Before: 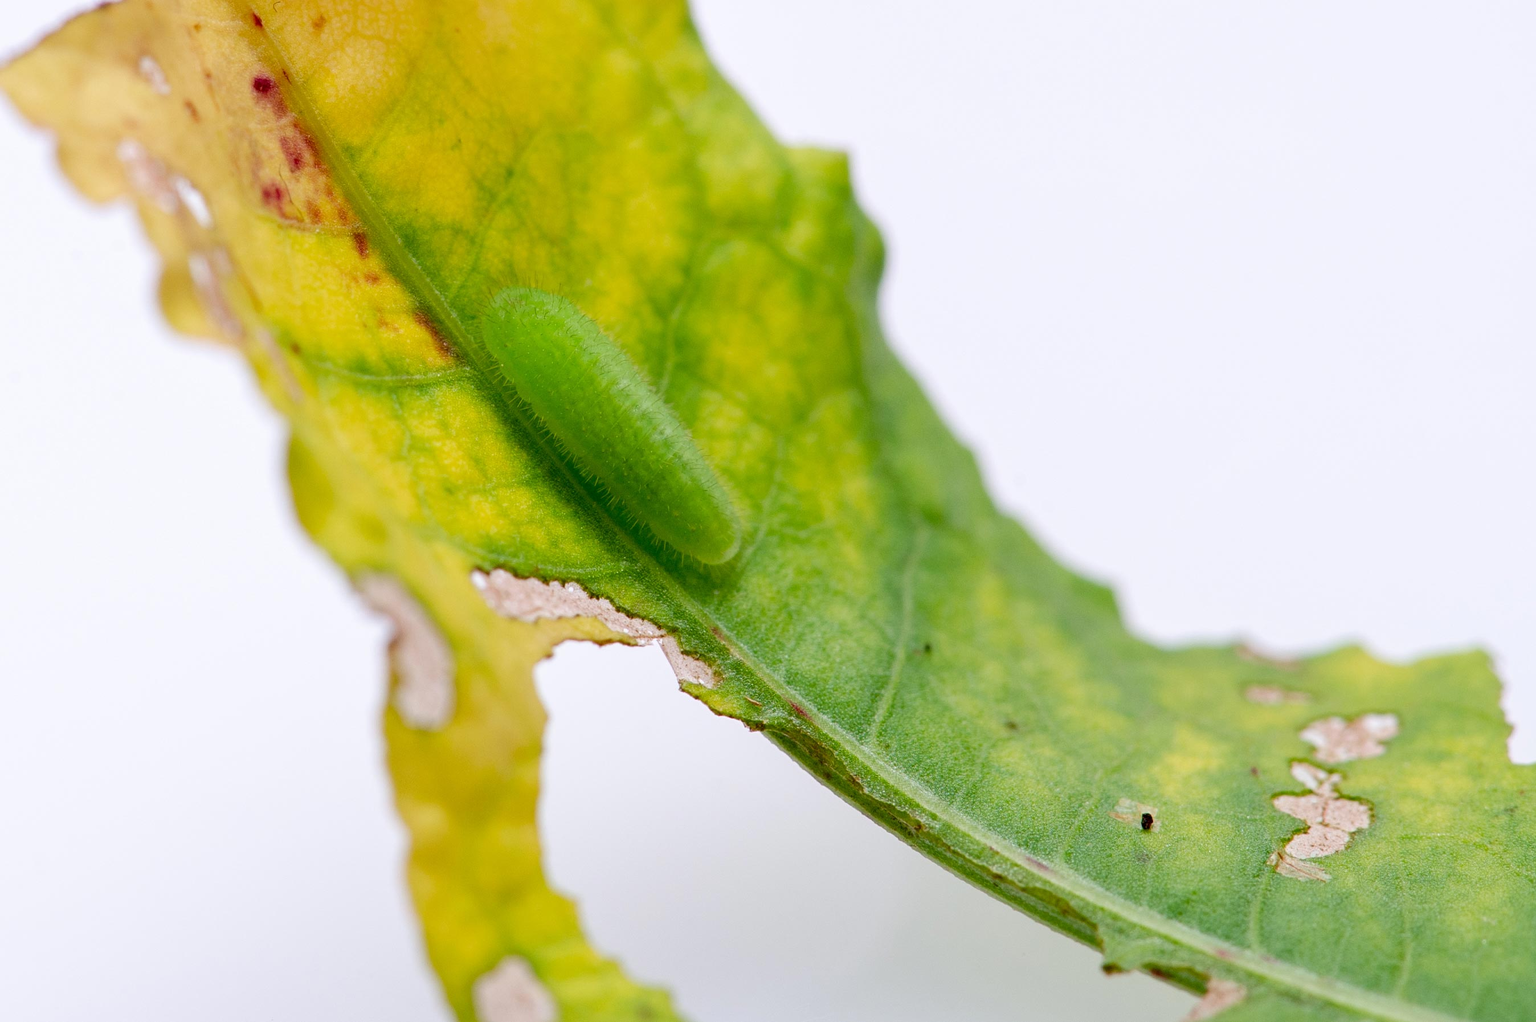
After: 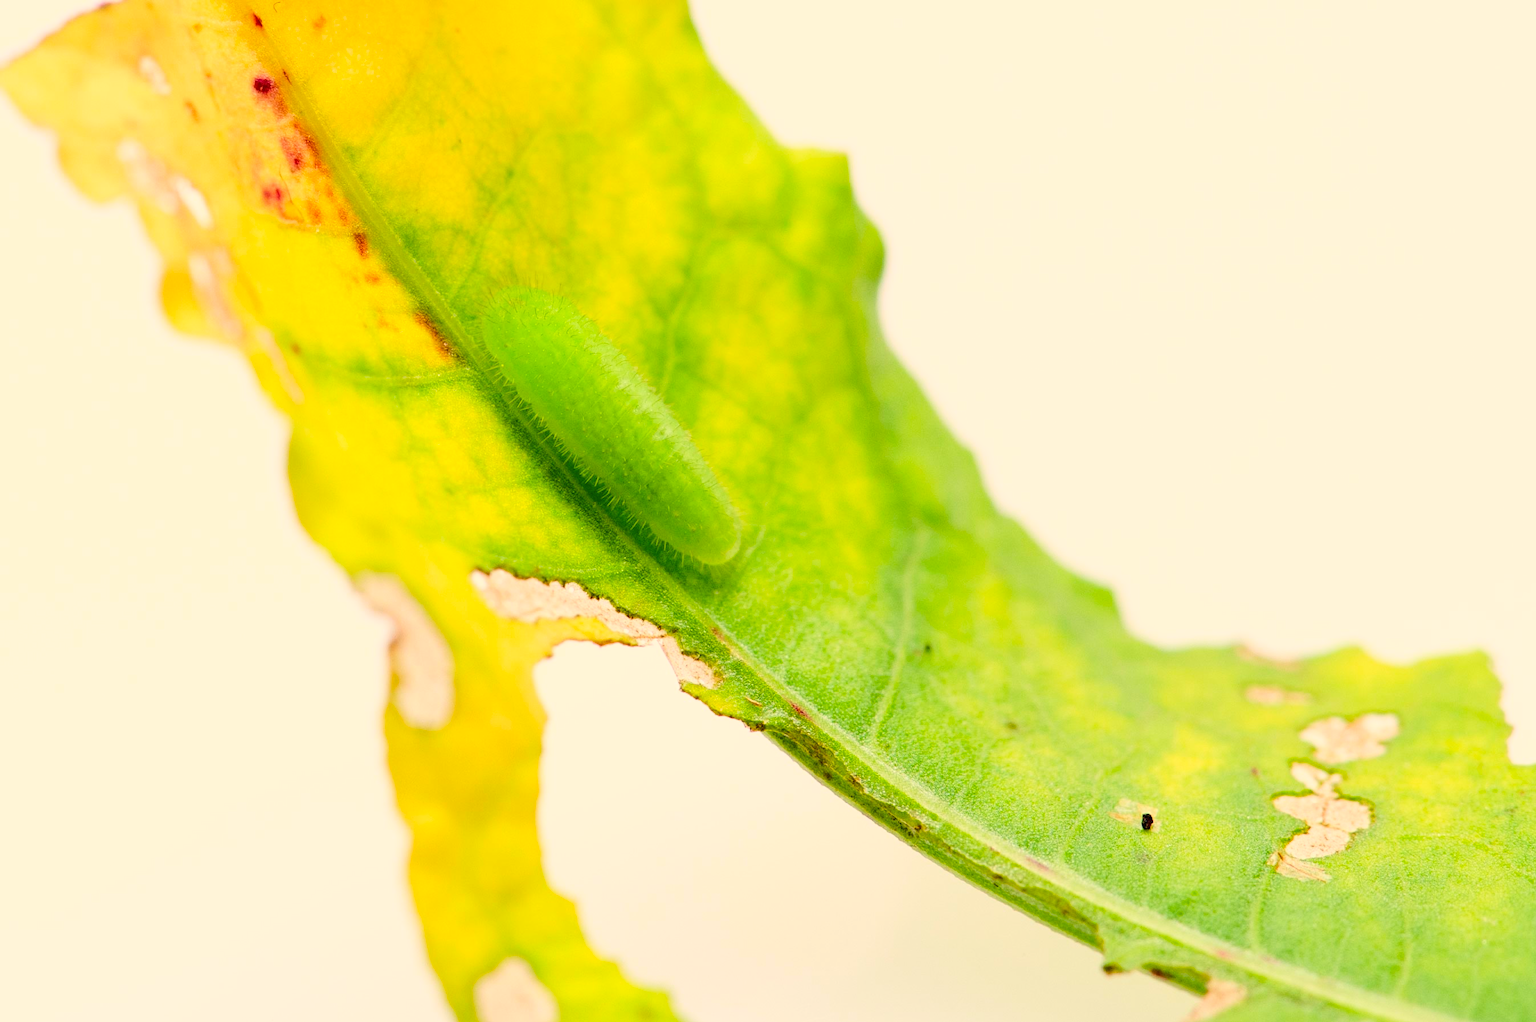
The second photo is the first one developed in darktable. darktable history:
fill light: on, module defaults
base curve: curves: ch0 [(0, 0) (0.025, 0.046) (0.112, 0.277) (0.467, 0.74) (0.814, 0.929) (1, 0.942)]
color correction: highlights a* 2.72, highlights b* 22.8
